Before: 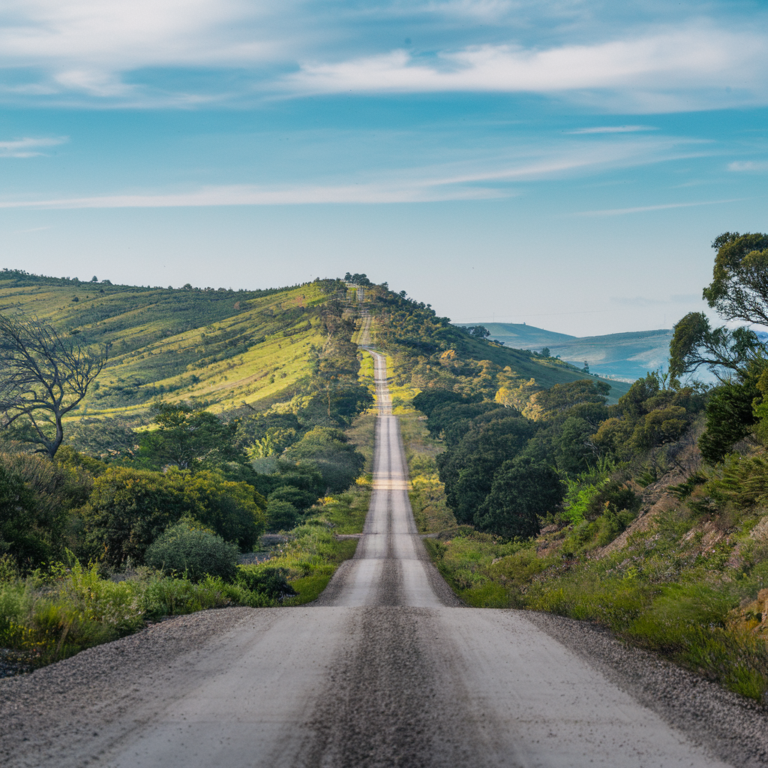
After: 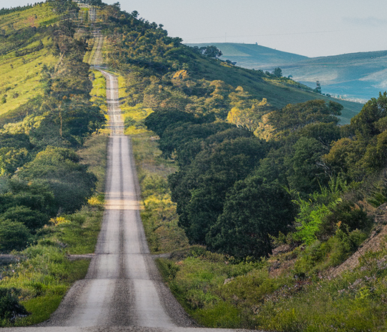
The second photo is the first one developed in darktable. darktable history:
crop: left 35.011%, top 36.563%, right 14.579%, bottom 20.083%
